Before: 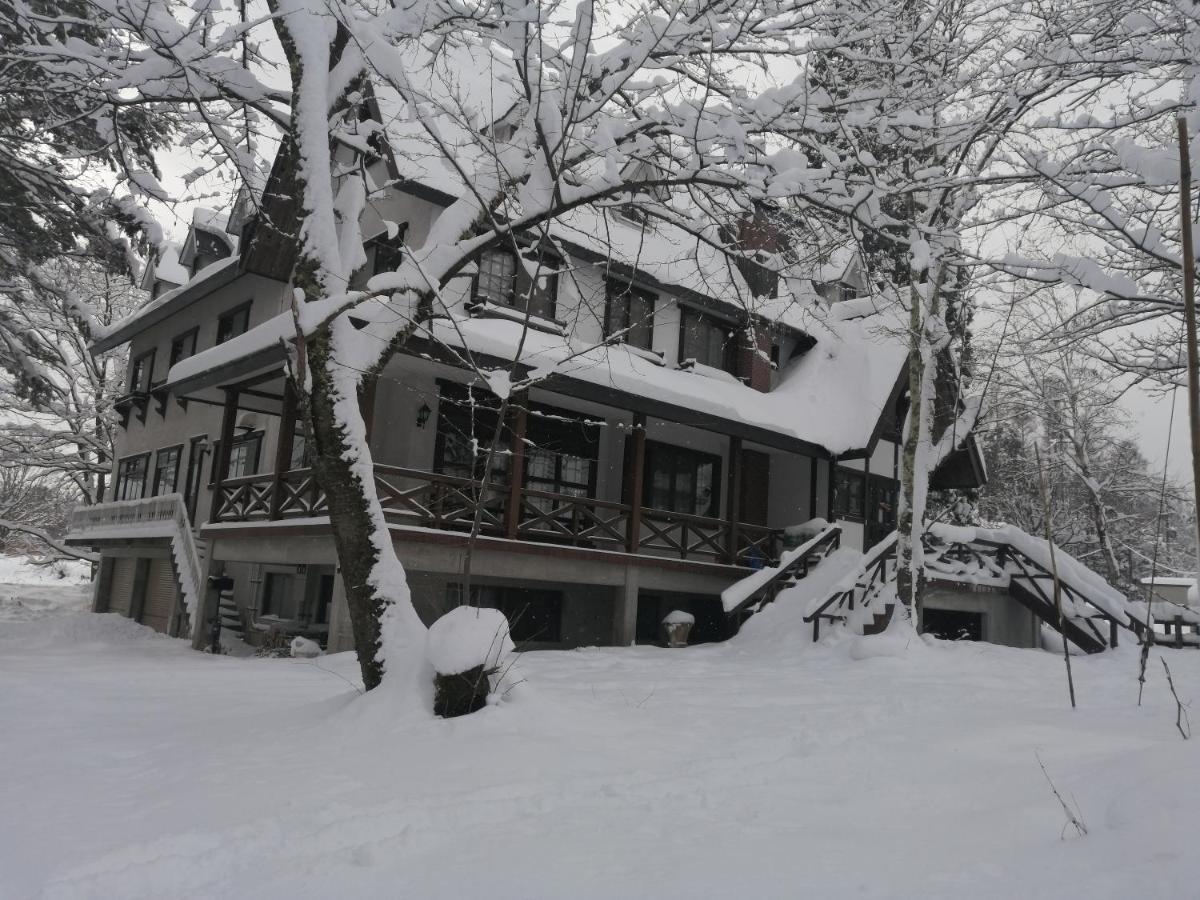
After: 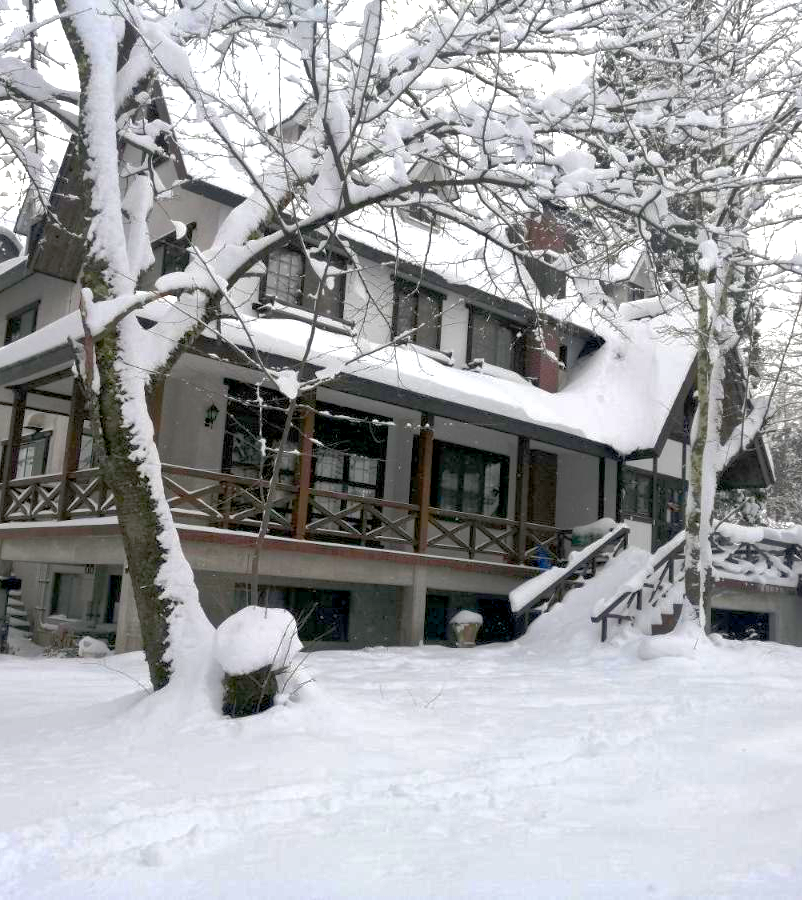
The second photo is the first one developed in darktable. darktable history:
crop and rotate: left 17.699%, right 15.444%
color balance rgb: global offset › luminance -1.437%, perceptual saturation grading › global saturation 20%, perceptual saturation grading › highlights -25.813%, perceptual saturation grading › shadows 25.632%, global vibrance 20%
exposure: black level correction 0, exposure 1.199 EV, compensate highlight preservation false
shadows and highlights: on, module defaults
